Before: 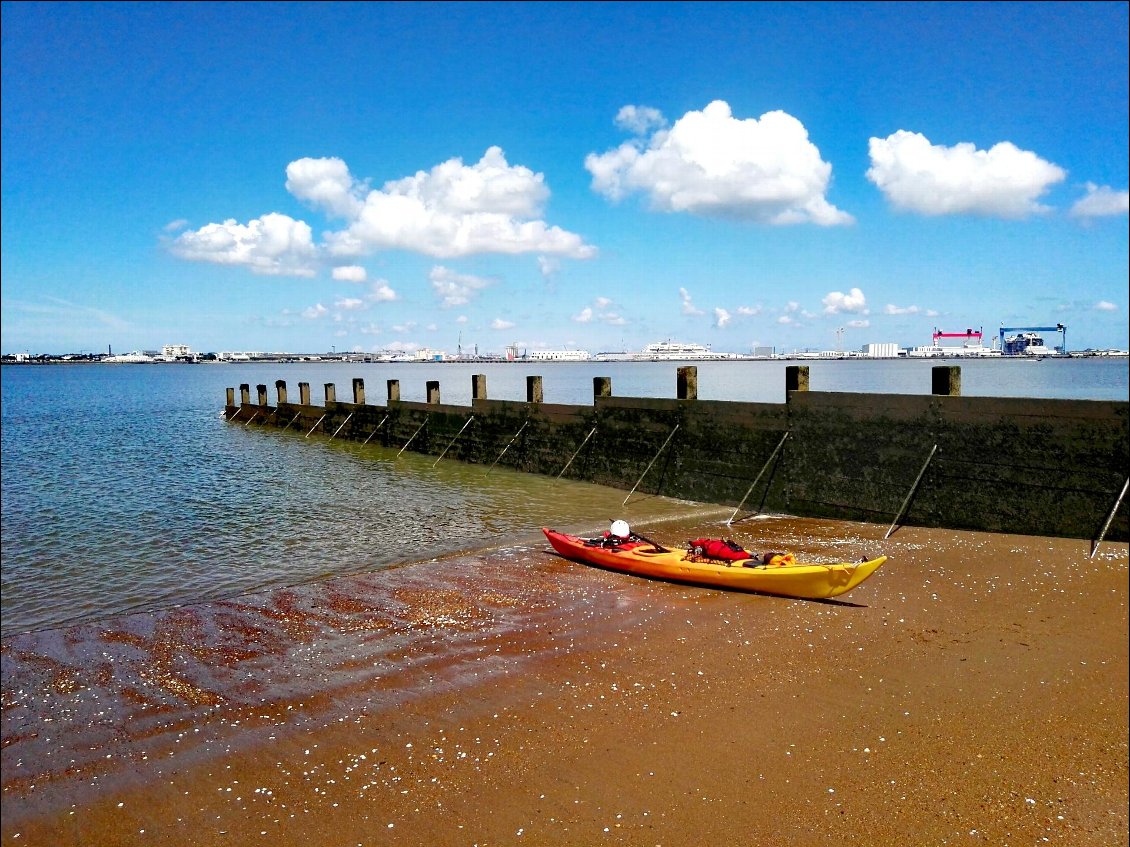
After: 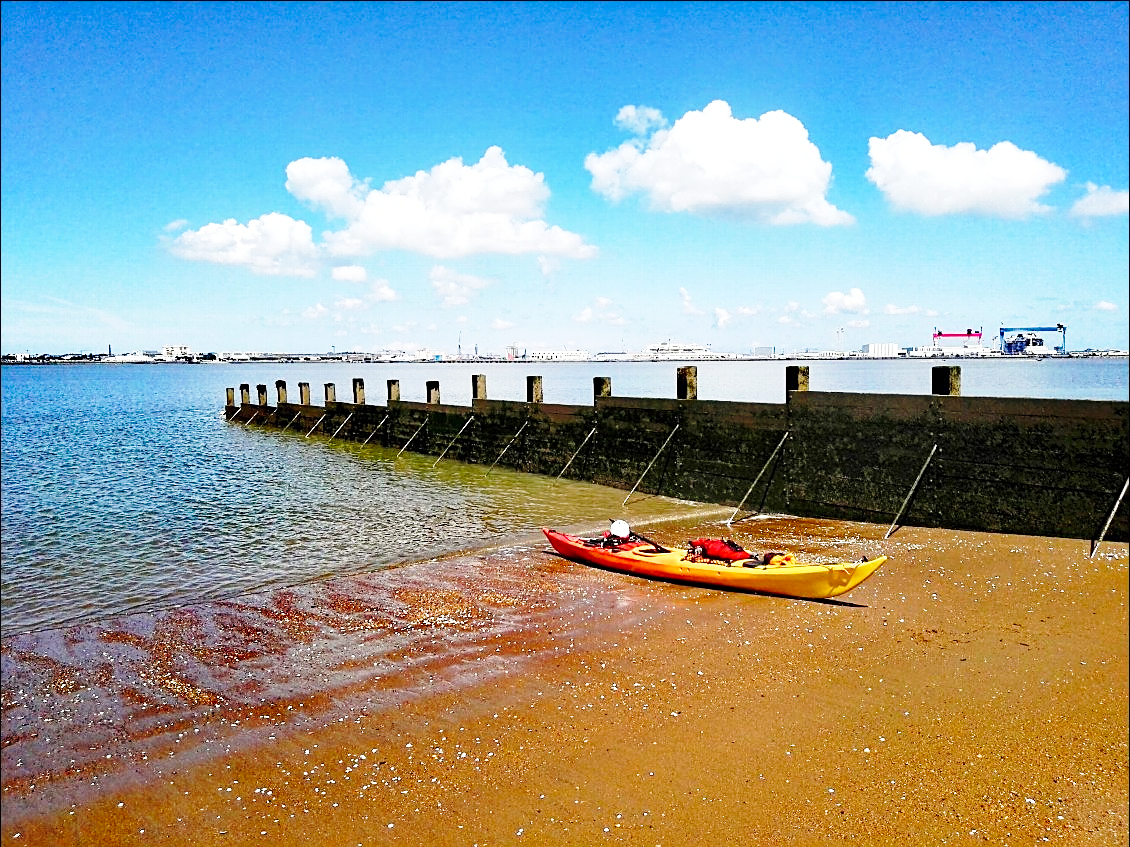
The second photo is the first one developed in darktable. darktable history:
sharpen: on, module defaults
tone equalizer: on, module defaults
base curve: curves: ch0 [(0, 0) (0.028, 0.03) (0.121, 0.232) (0.46, 0.748) (0.859, 0.968) (1, 1)], preserve colors none
